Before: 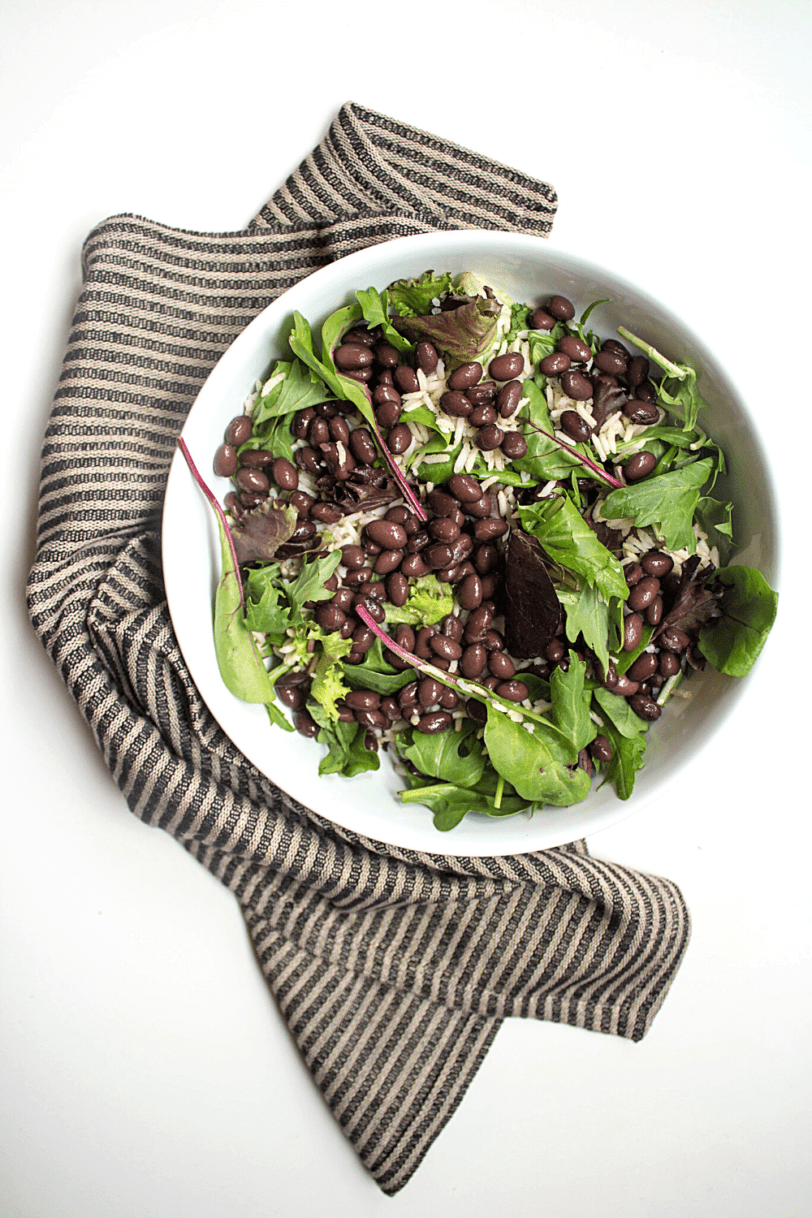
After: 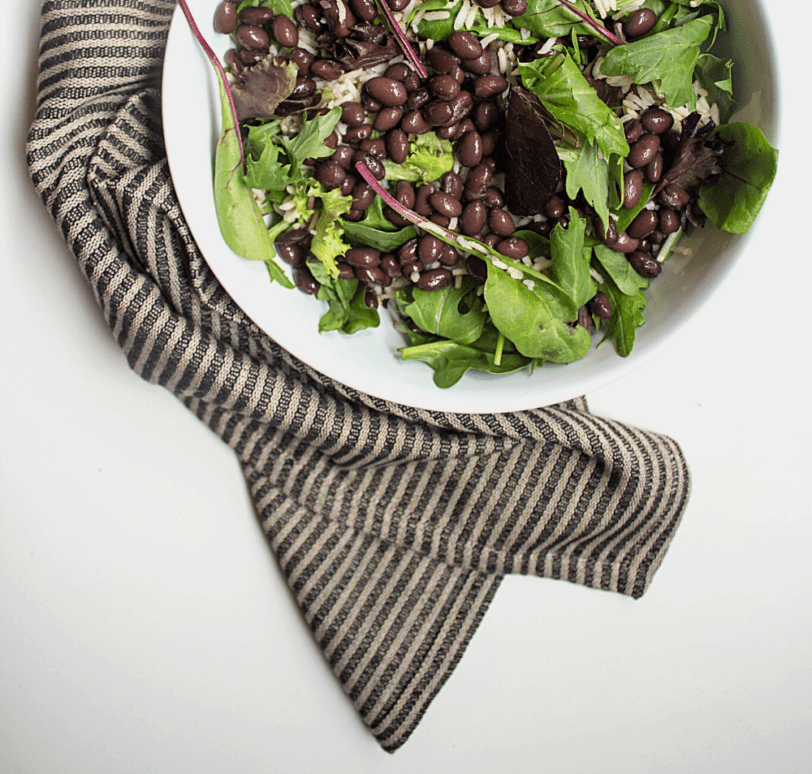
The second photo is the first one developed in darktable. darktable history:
color zones: curves: ch0 [(0.068, 0.464) (0.25, 0.5) (0.48, 0.508) (0.75, 0.536) (0.886, 0.476) (0.967, 0.456)]; ch1 [(0.066, 0.456) (0.25, 0.5) (0.616, 0.508) (0.746, 0.56) (0.934, 0.444)]
crop and rotate: top 36.435%
exposure: exposure -0.21 EV, compensate highlight preservation false
